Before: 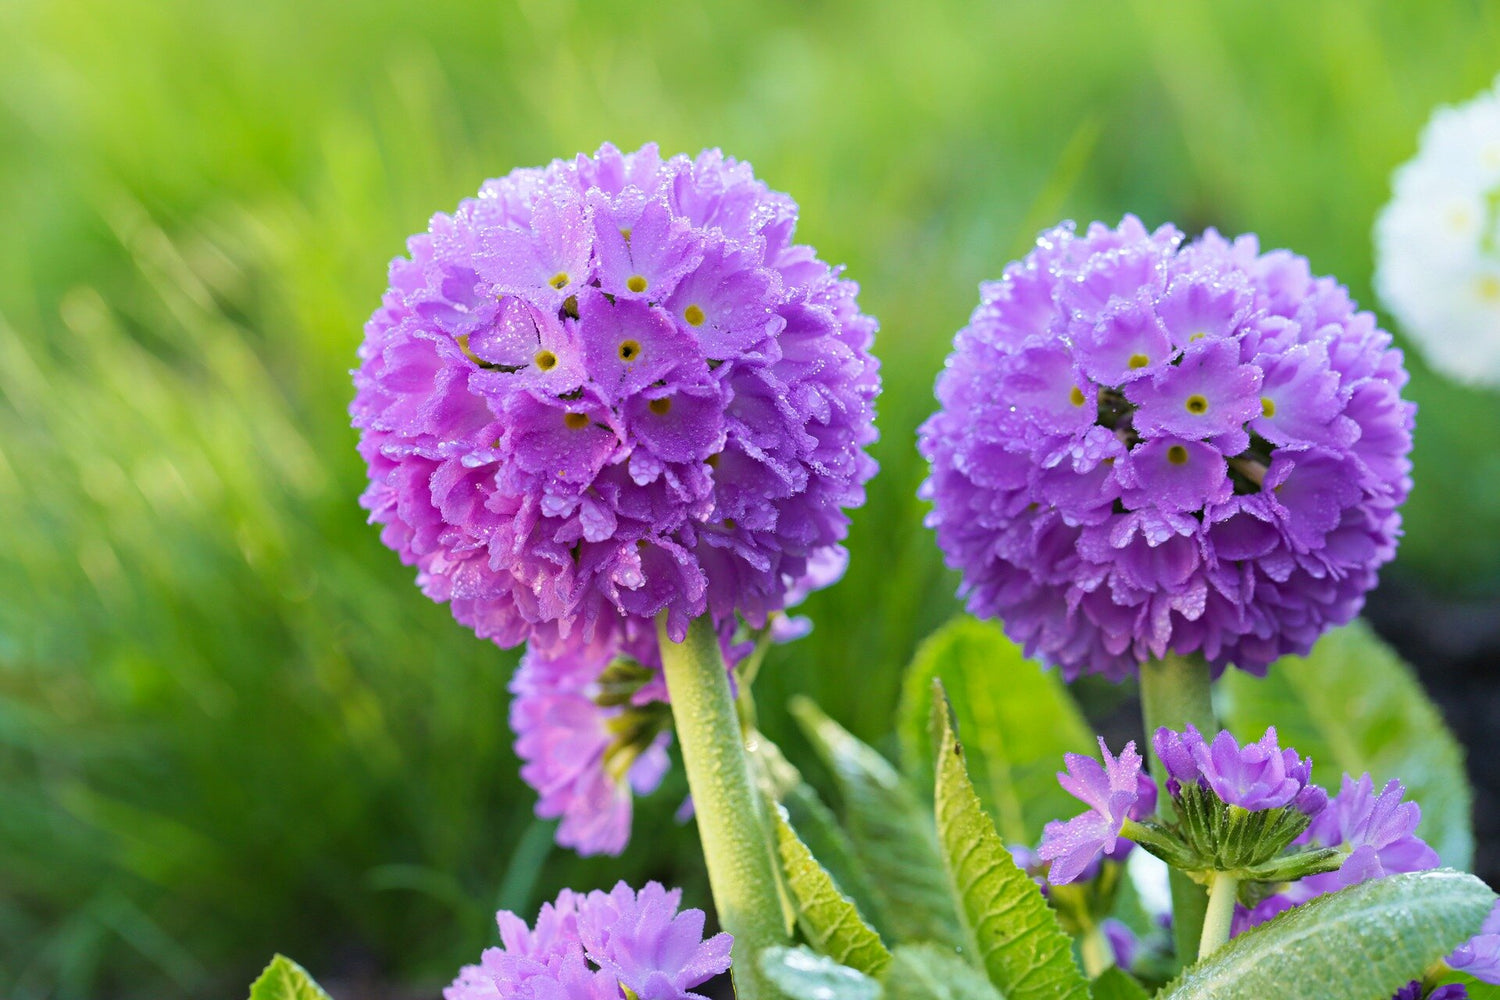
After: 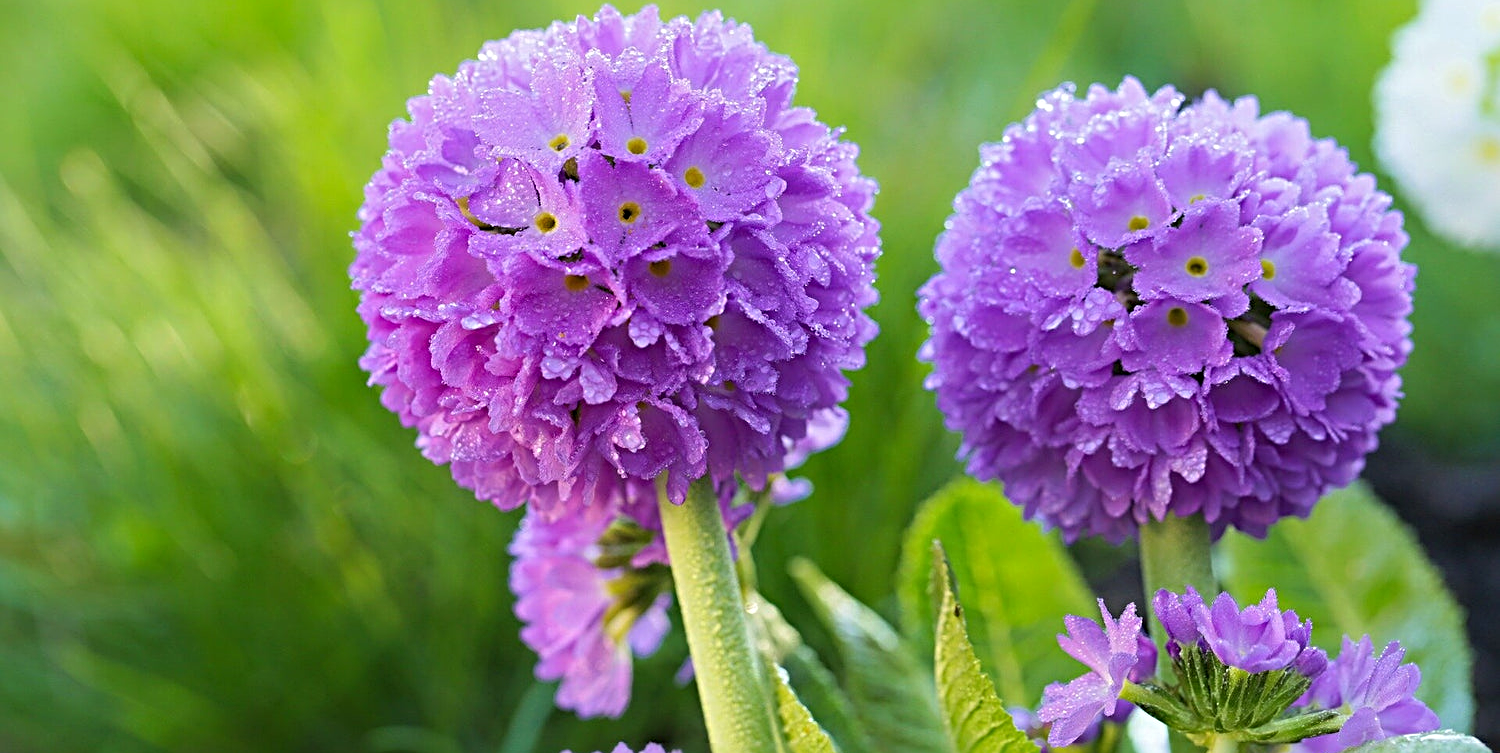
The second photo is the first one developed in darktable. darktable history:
sharpen: radius 3.987
crop: top 13.844%, bottom 10.823%
shadows and highlights: shadows 25.11, highlights -24.55
tone equalizer: on, module defaults
